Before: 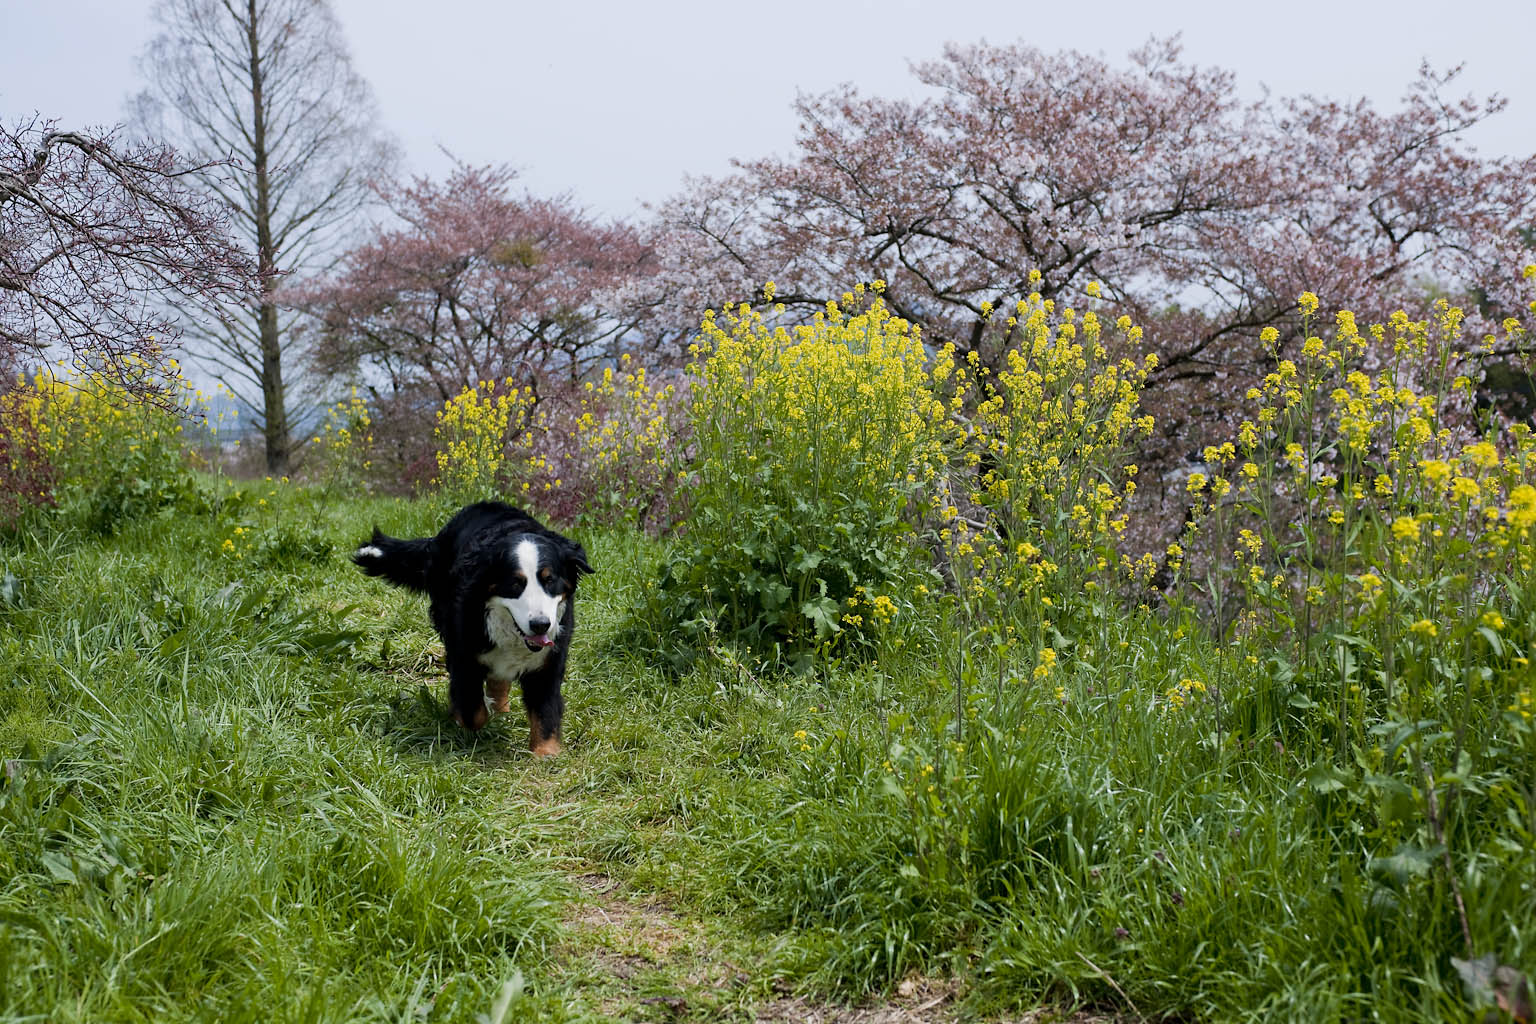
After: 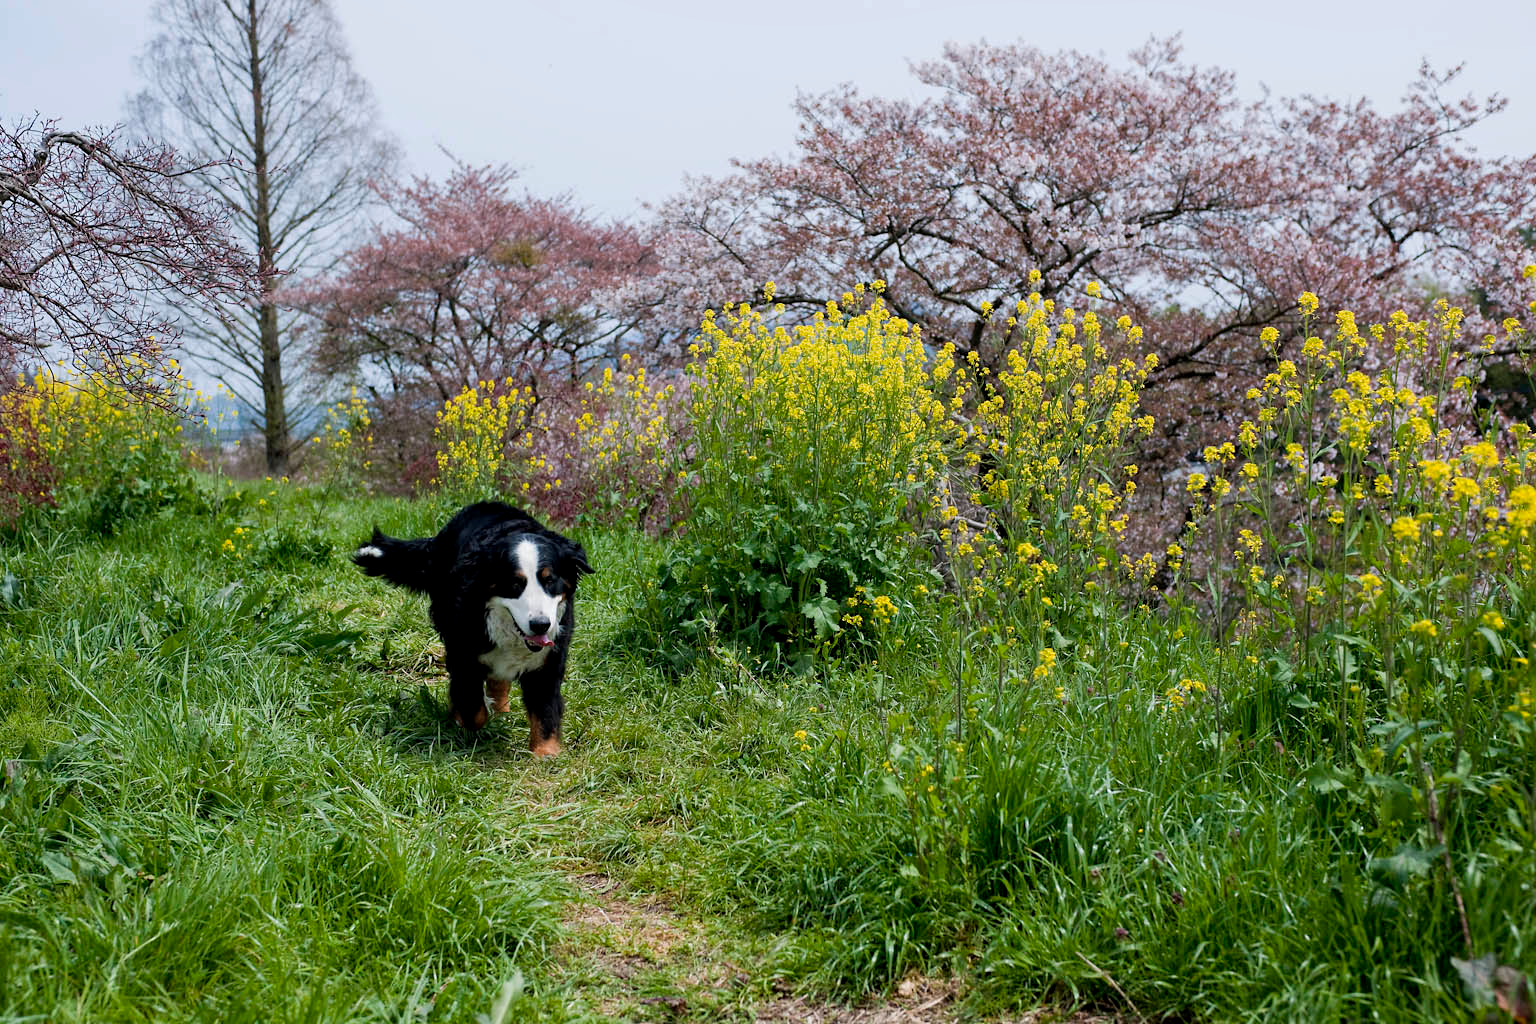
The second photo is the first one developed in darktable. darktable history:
local contrast: highlights 103%, shadows 97%, detail 120%, midtone range 0.2
